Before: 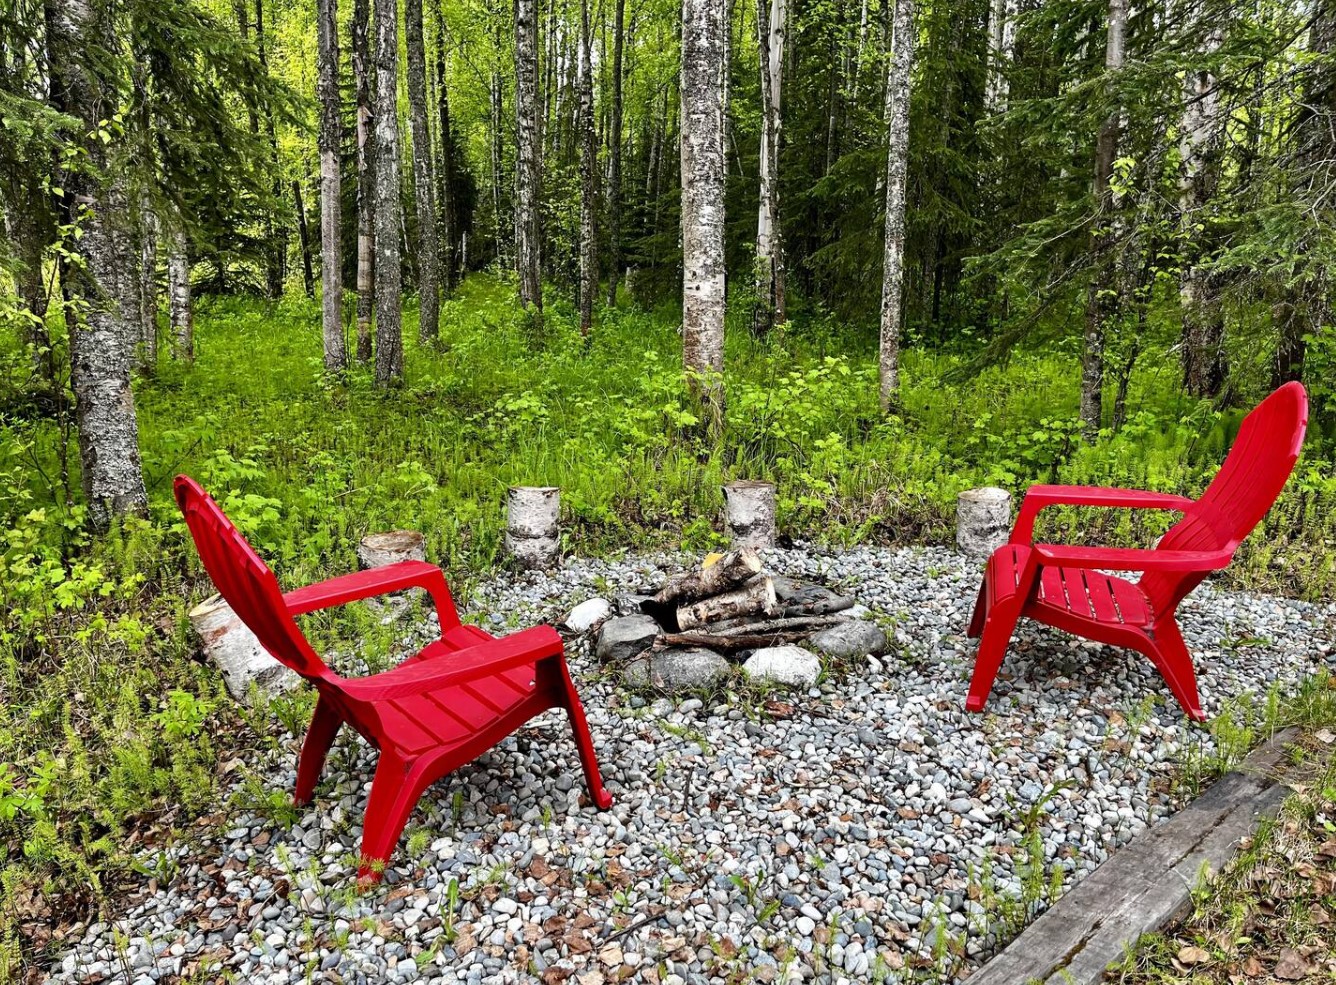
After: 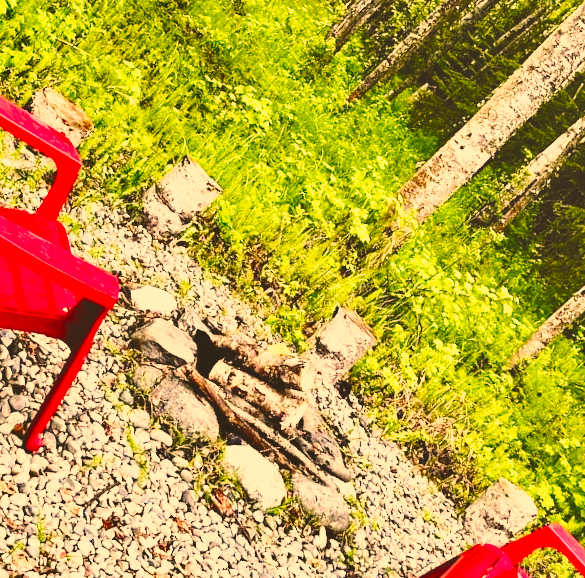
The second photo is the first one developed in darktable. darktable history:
shadows and highlights: shadows 24.82, highlights -47.88, soften with gaussian
contrast brightness saturation: contrast 0.2, brightness 0.169, saturation 0.226
exposure: black level correction -0.027, compensate highlight preservation false
color balance rgb: perceptual saturation grading › global saturation 20%, perceptual saturation grading › highlights -49.447%, perceptual saturation grading › shadows 25.661%, contrast 4.933%
haze removal: compatibility mode true
color correction: highlights a* 18.11, highlights b* 35.4, shadows a* 1.25, shadows b* 5.83, saturation 1.03
crop and rotate: angle -45.02°, top 16.254%, right 0.882%, bottom 11.636%
base curve: curves: ch0 [(0, 0) (0.036, 0.037) (0.121, 0.228) (0.46, 0.76) (0.859, 0.983) (1, 1)], preserve colors none
